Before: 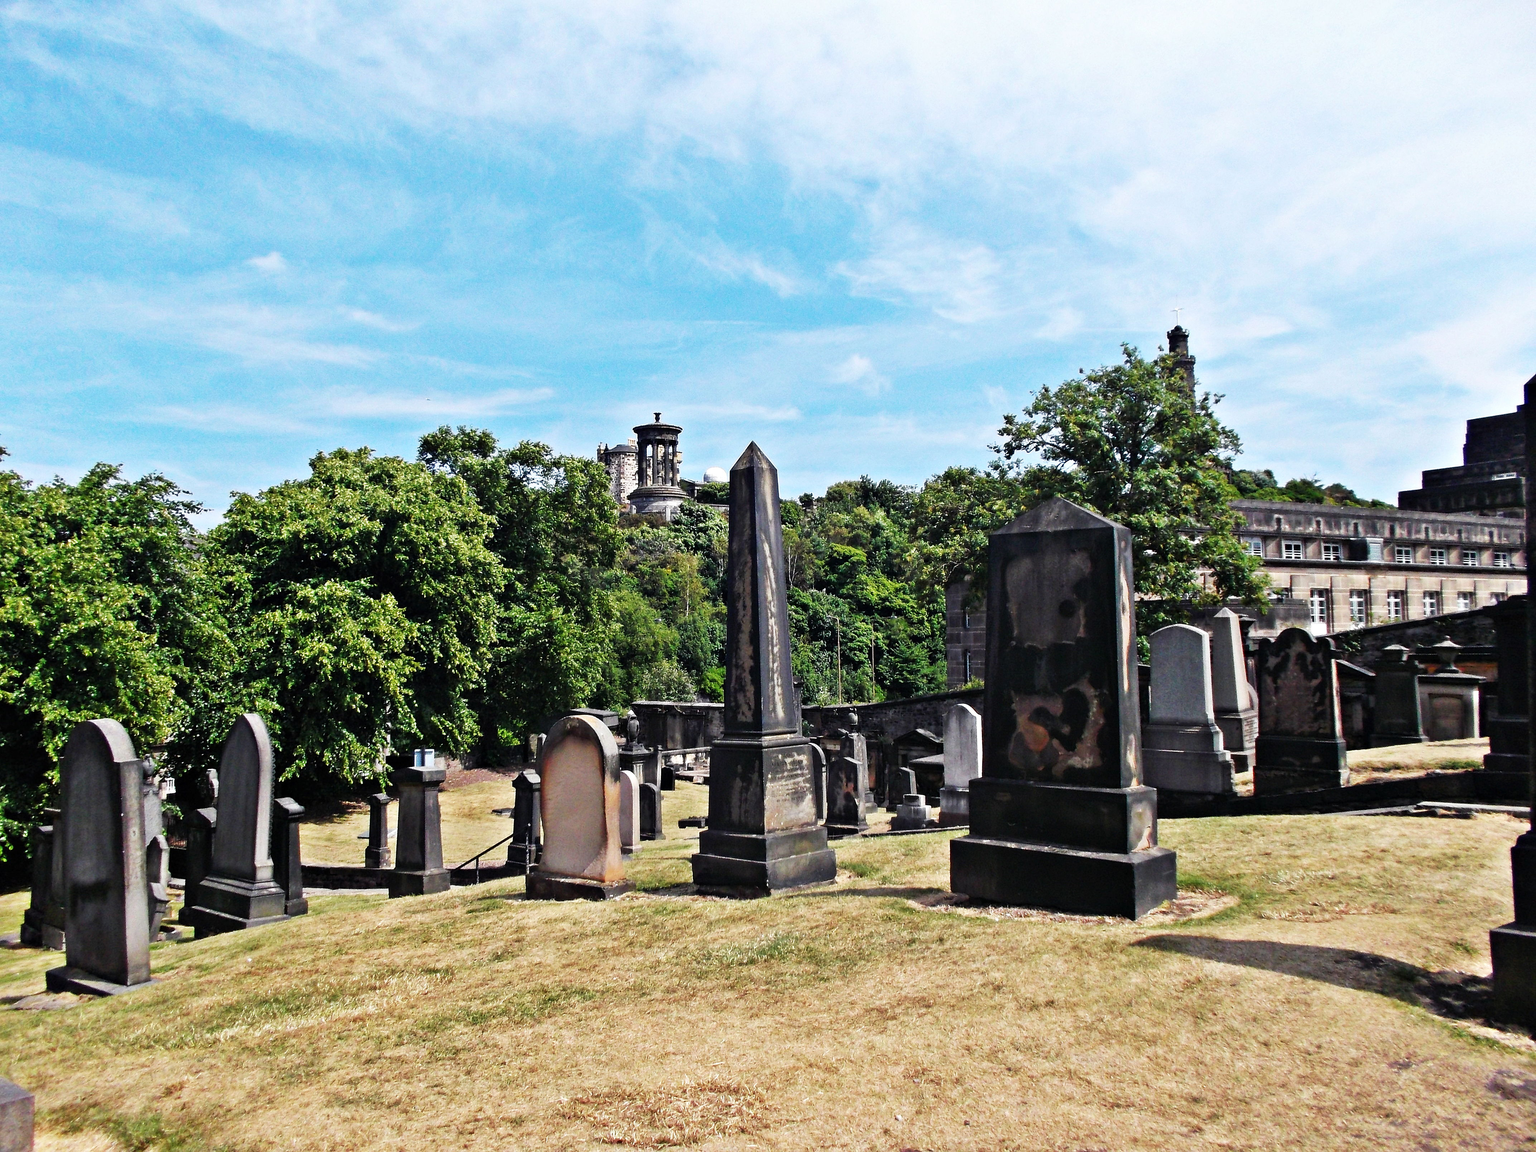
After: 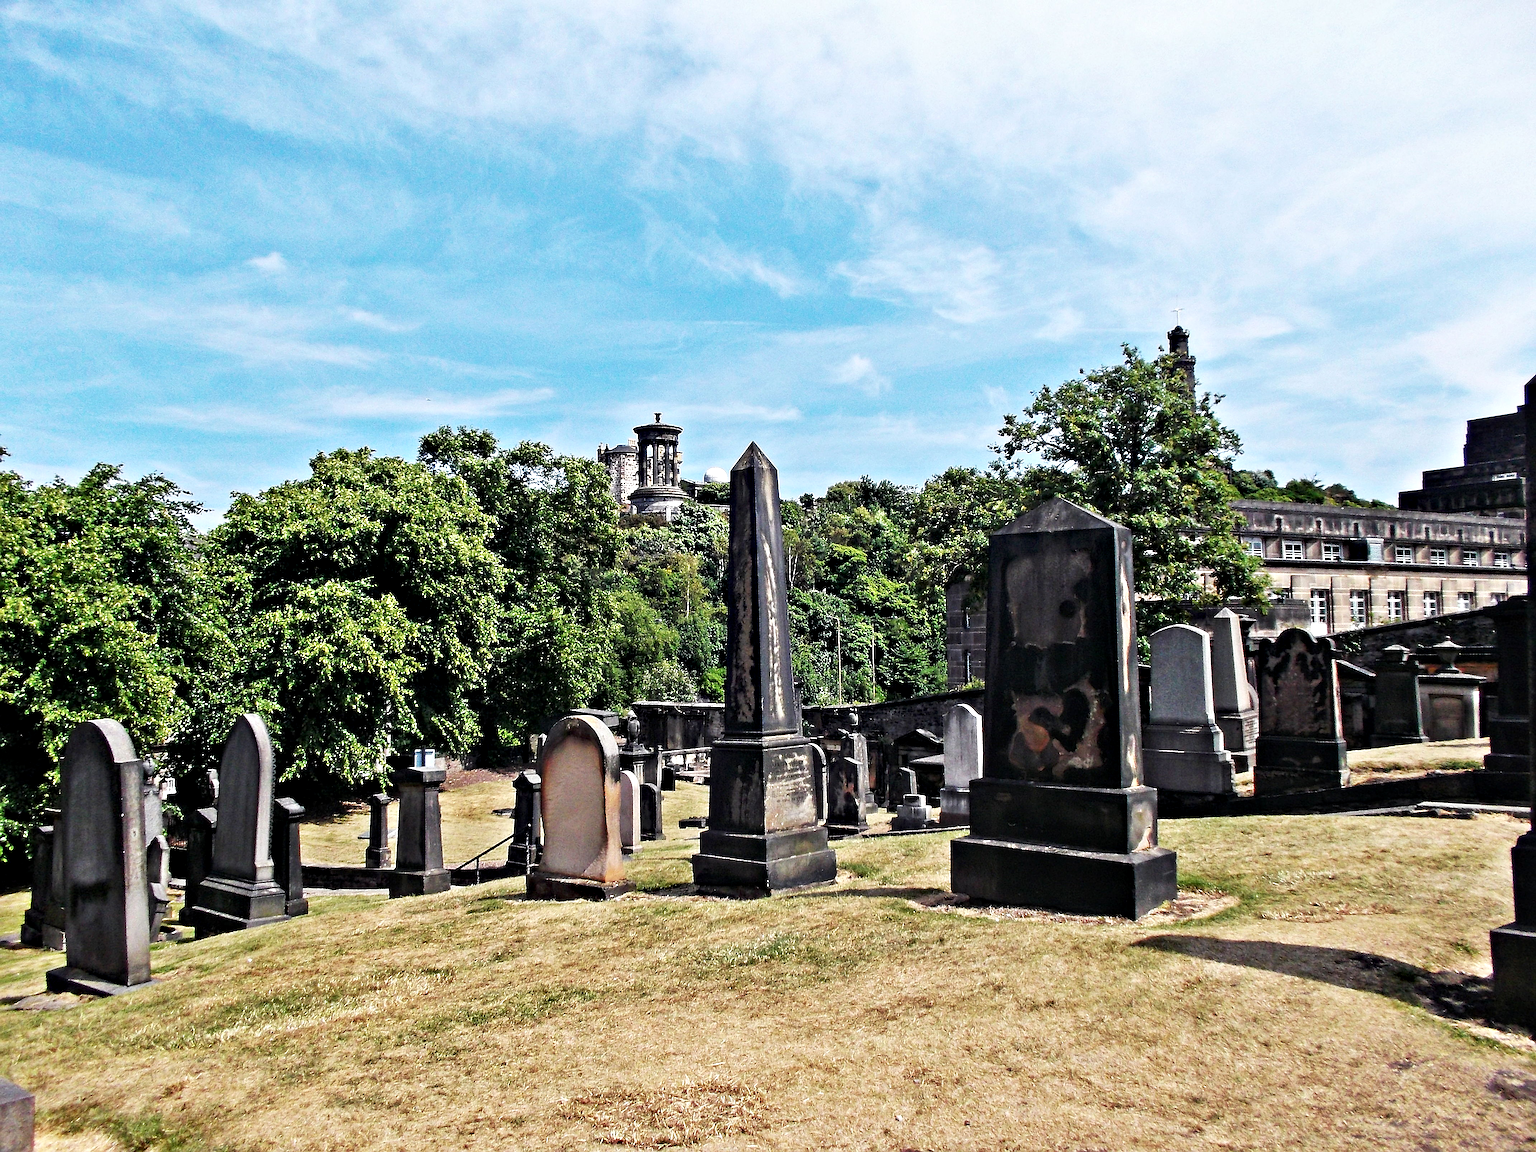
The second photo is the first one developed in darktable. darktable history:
sharpen: on, module defaults
contrast equalizer: y [[0.535, 0.543, 0.548, 0.548, 0.542, 0.532], [0.5 ×6], [0.5 ×6], [0 ×6], [0 ×6]]
